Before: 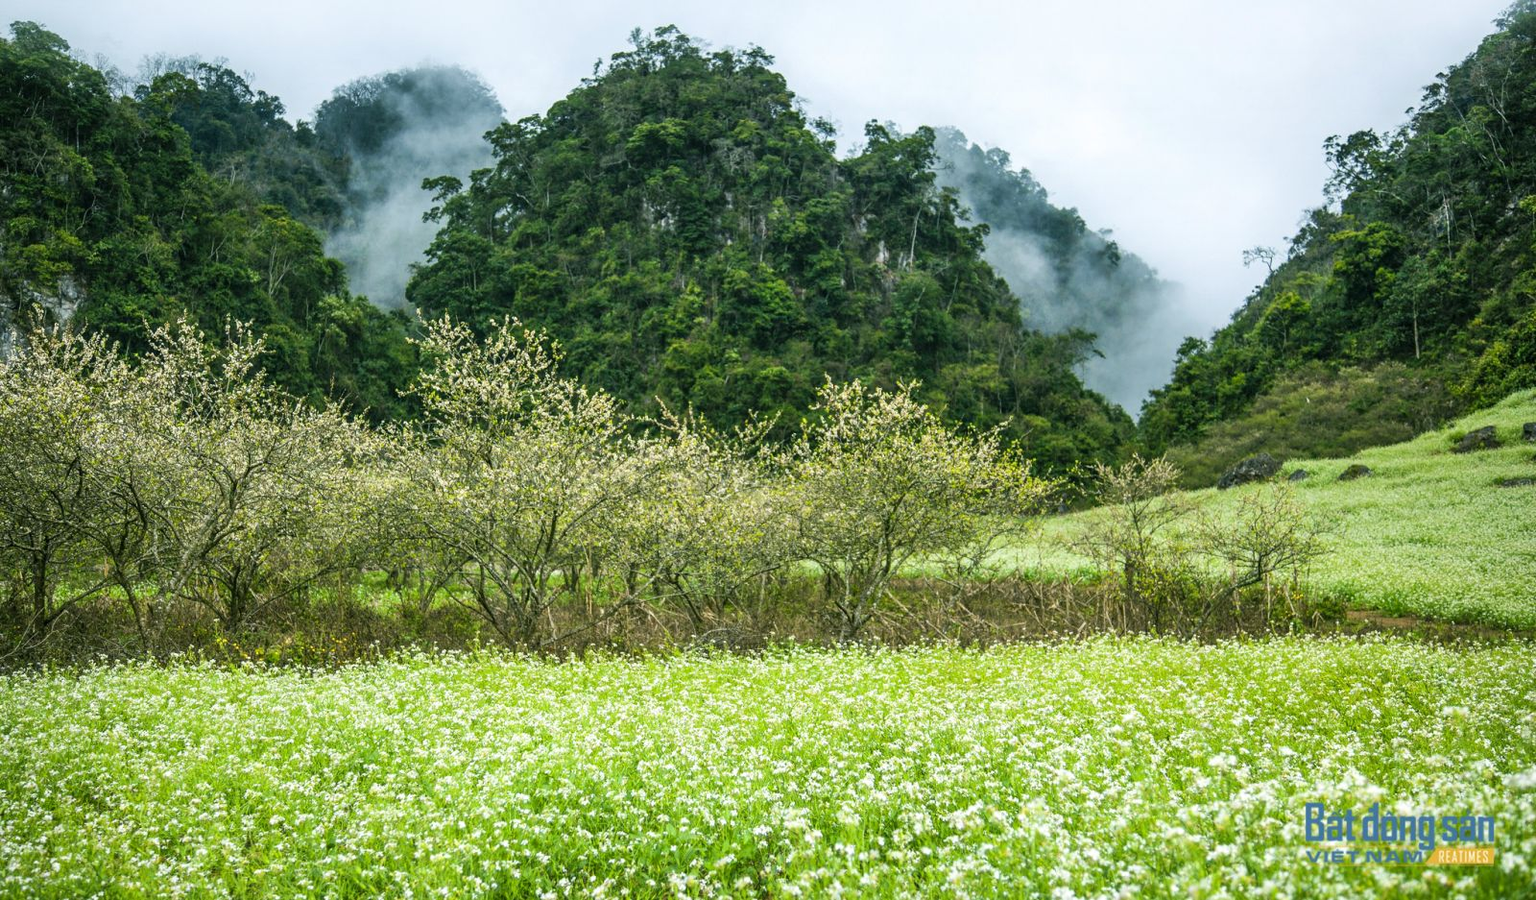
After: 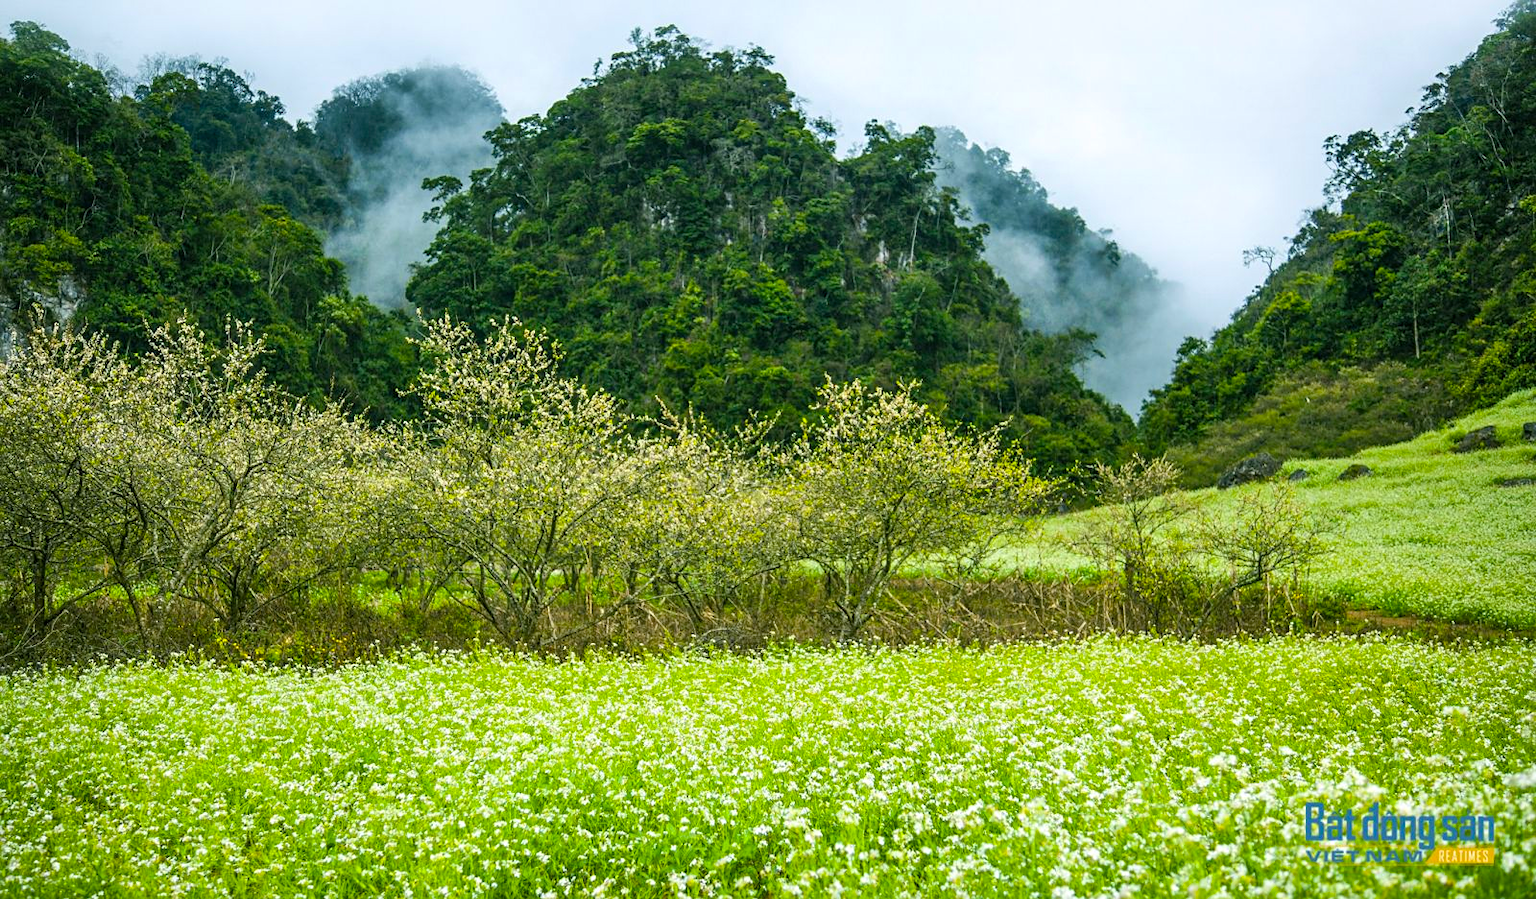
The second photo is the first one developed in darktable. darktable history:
color balance rgb: perceptual saturation grading › global saturation 25%, global vibrance 20%
sharpen: amount 0.2
